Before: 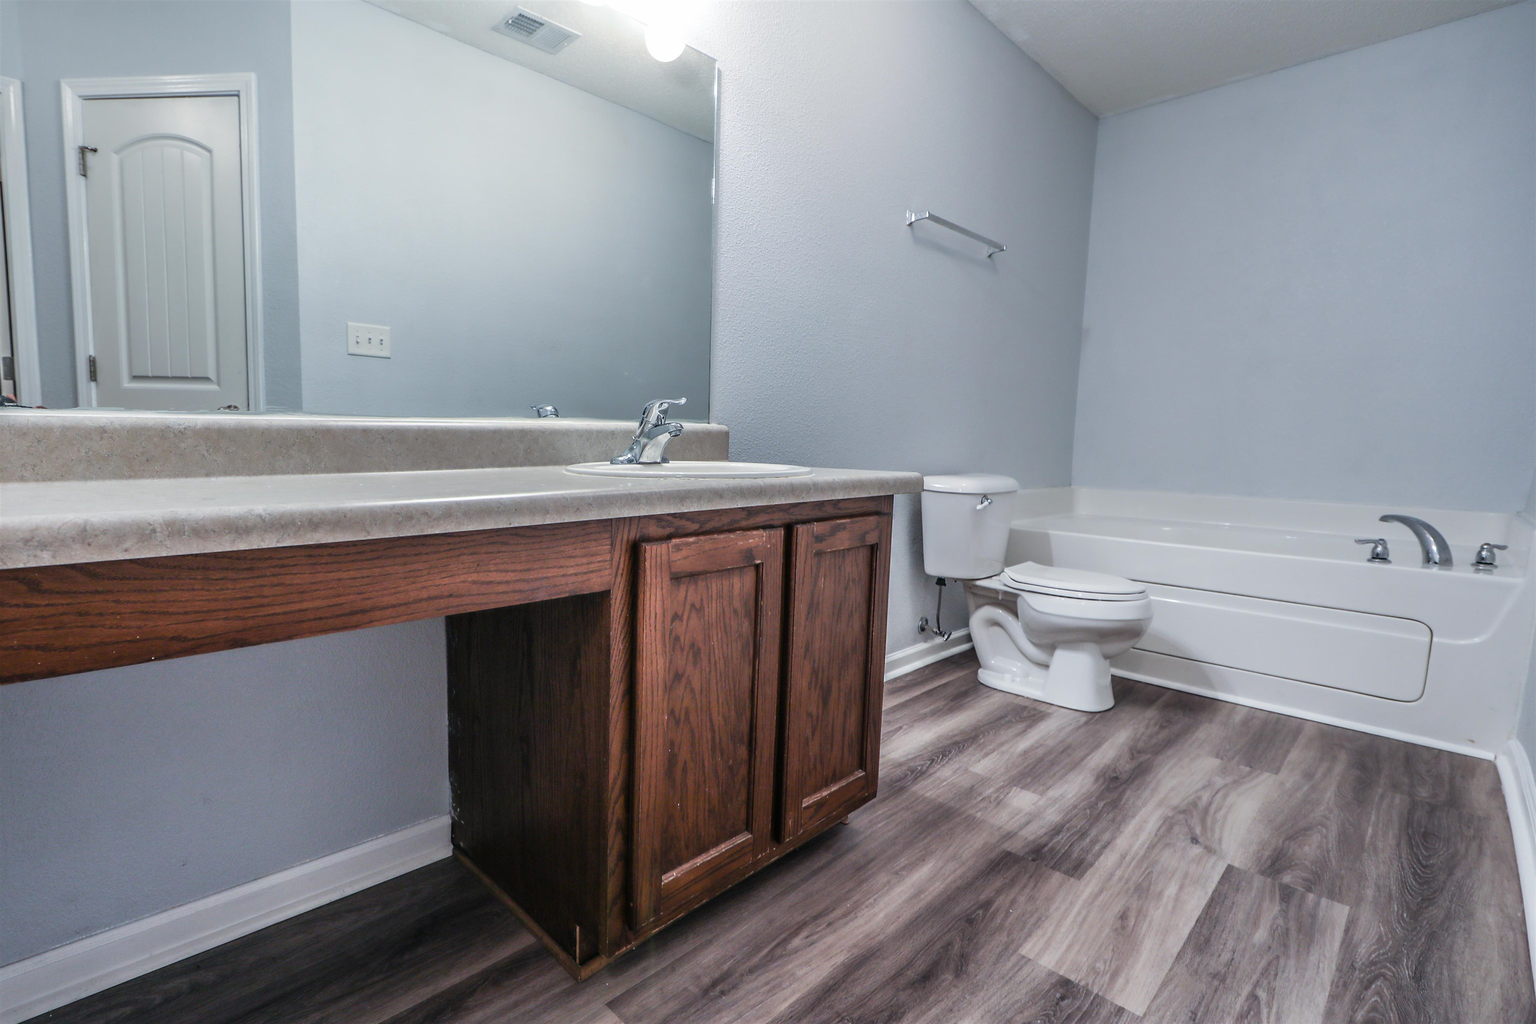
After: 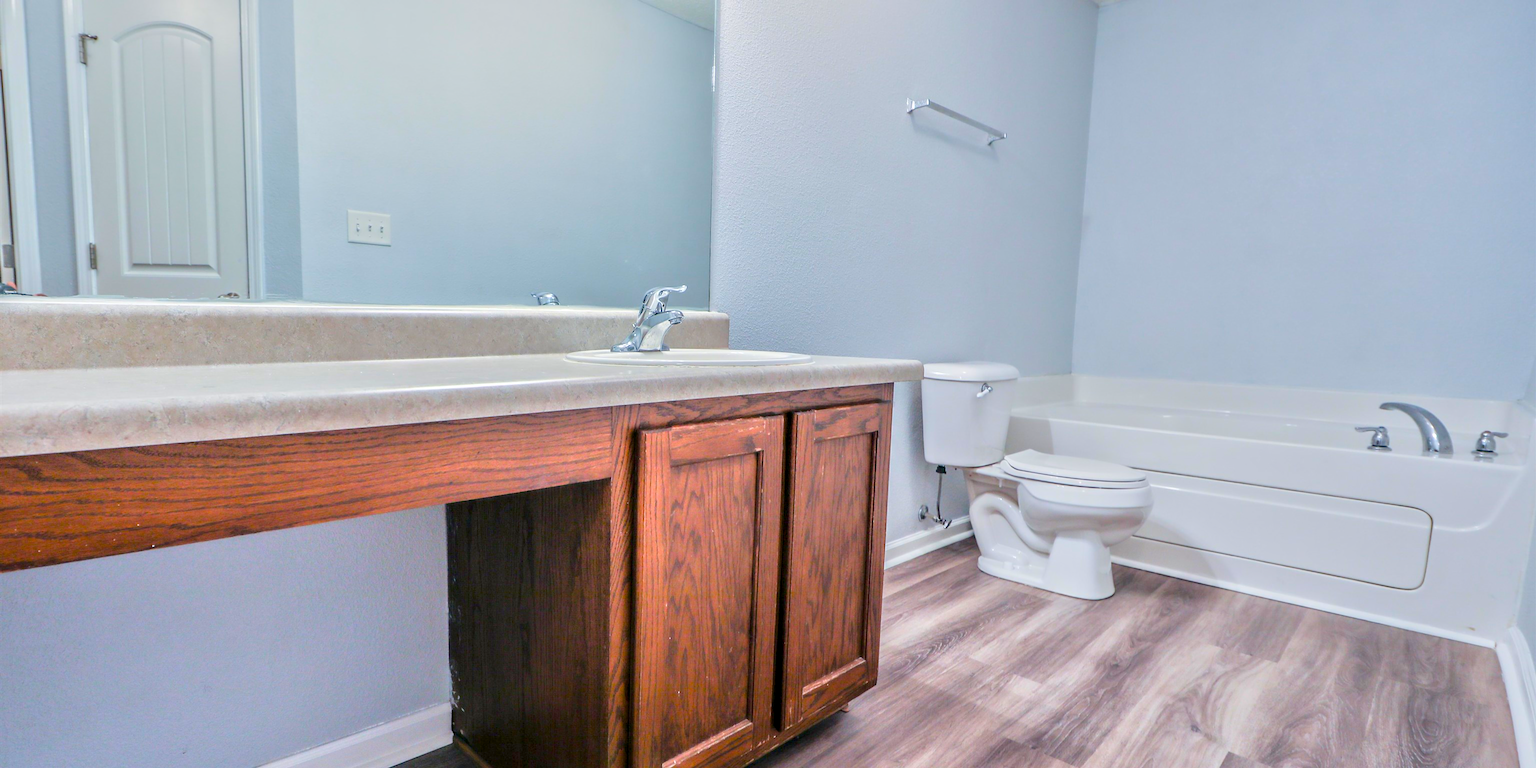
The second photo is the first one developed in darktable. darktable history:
tone equalizer: -7 EV 0.156 EV, -6 EV 0.624 EV, -5 EV 1.19 EV, -4 EV 1.34 EV, -3 EV 1.12 EV, -2 EV 0.6 EV, -1 EV 0.163 EV, smoothing diameter 2.13%, edges refinement/feathering 20.85, mask exposure compensation -1.57 EV, filter diffusion 5
crop: top 11.008%, bottom 13.909%
color balance rgb: power › hue 205.94°, global offset › luminance -0.288%, global offset › hue 259.3°, perceptual saturation grading › global saturation 25.598%, global vibrance 24.169%, contrast -25.005%
levels: levels [0, 0.476, 0.951]
